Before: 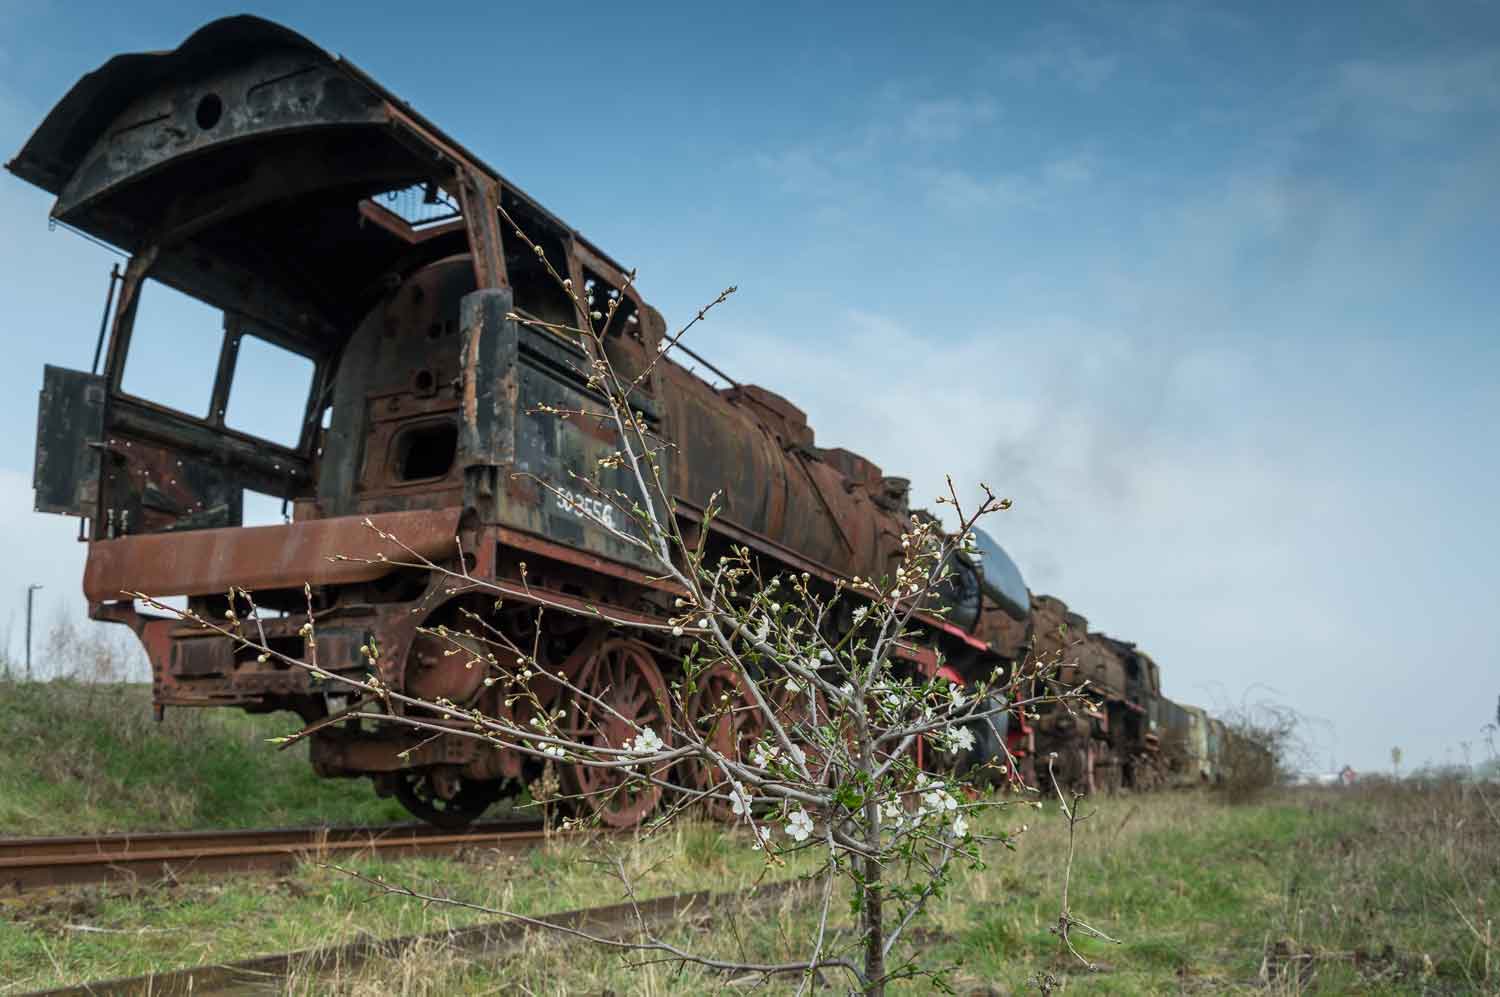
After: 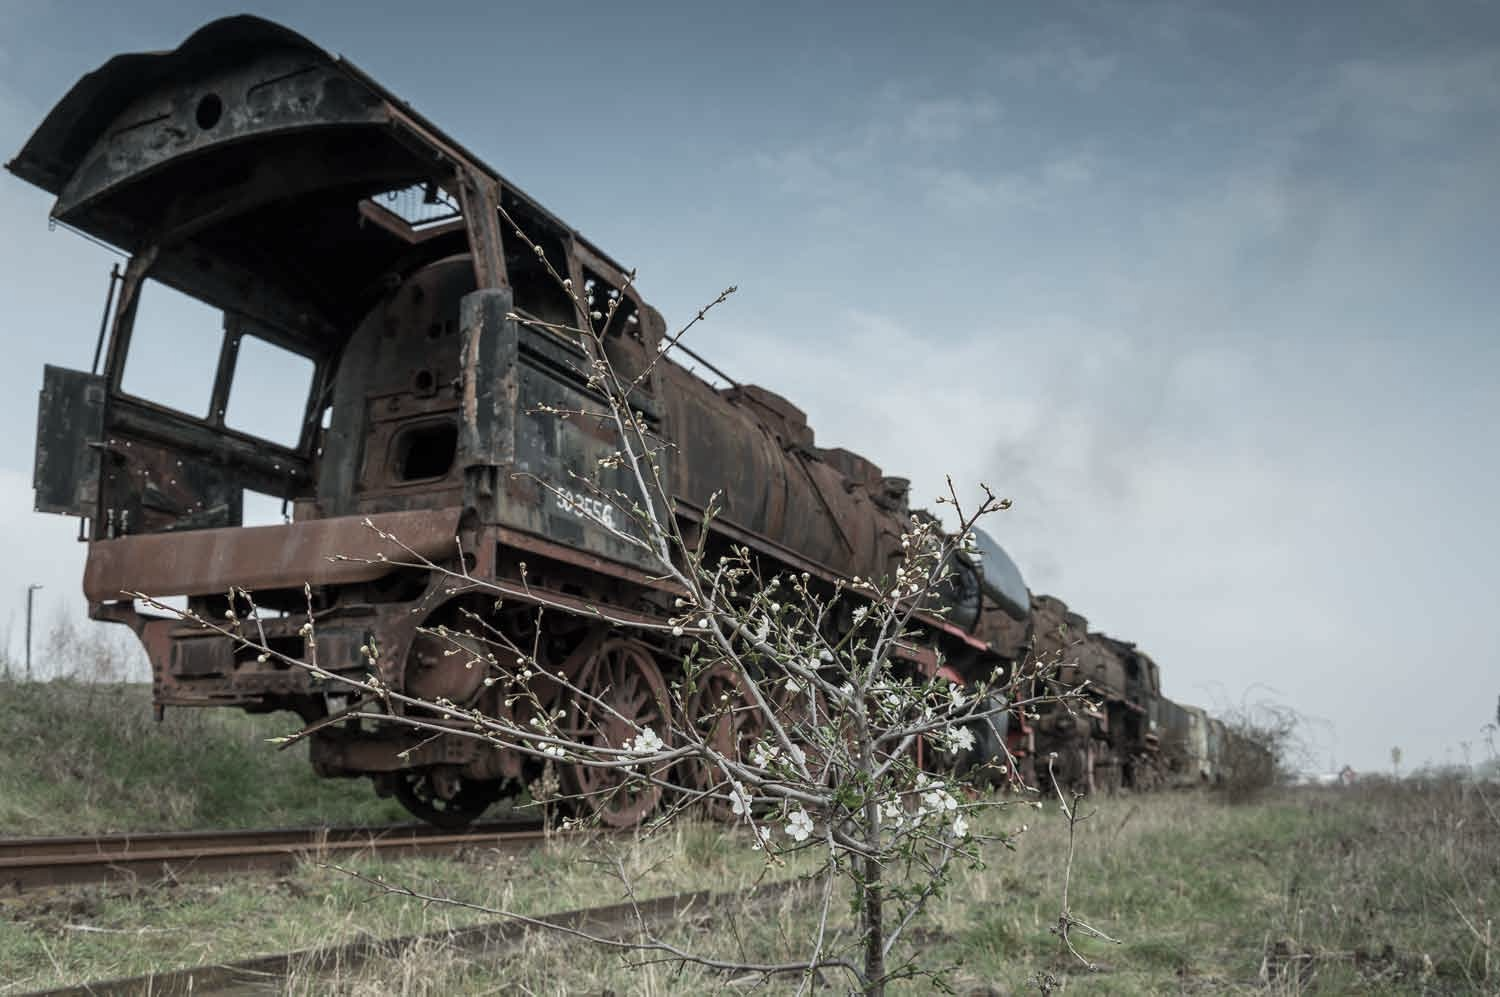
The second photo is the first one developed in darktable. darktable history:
color correction: highlights b* 0.022, saturation 0.482
